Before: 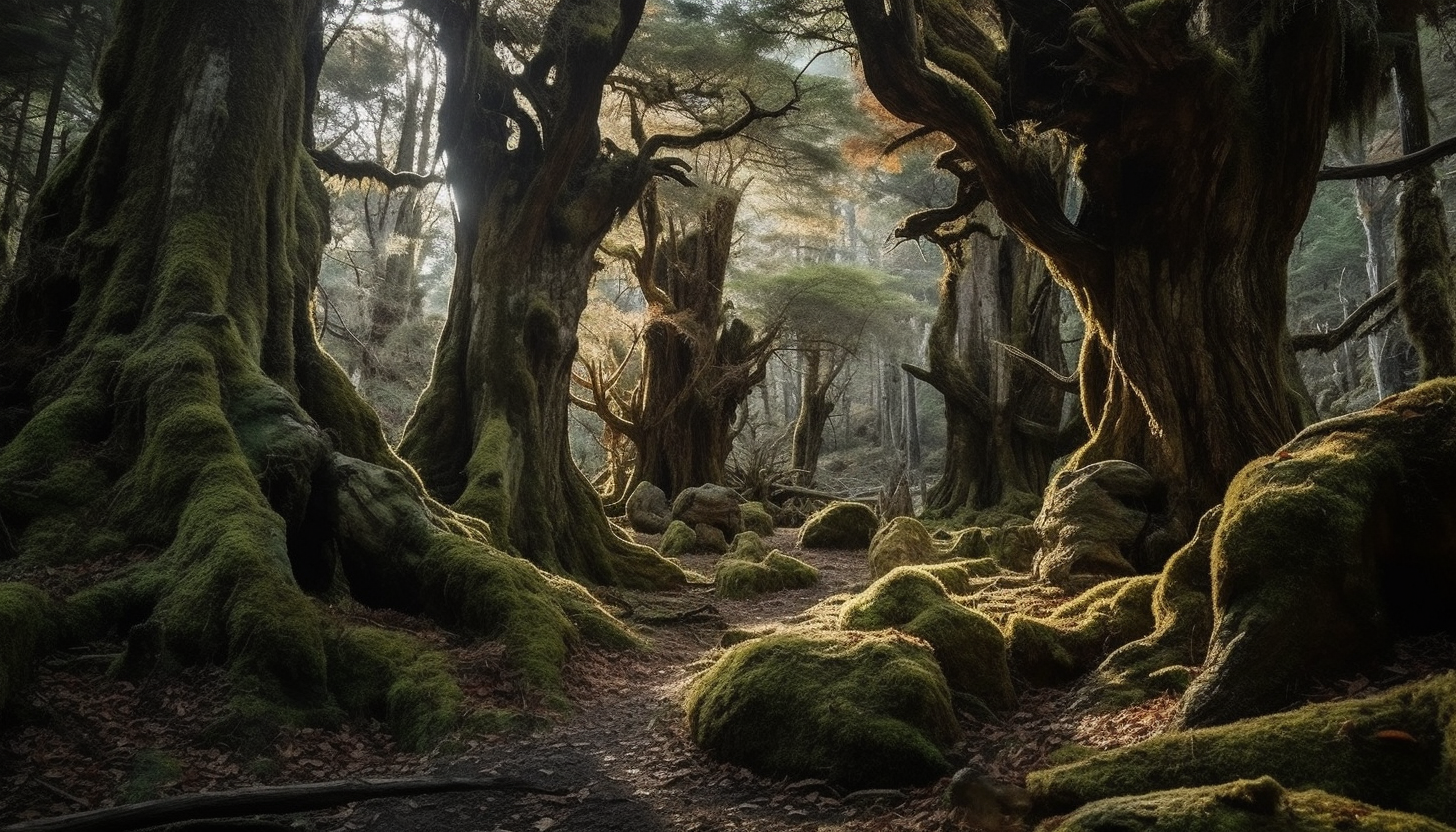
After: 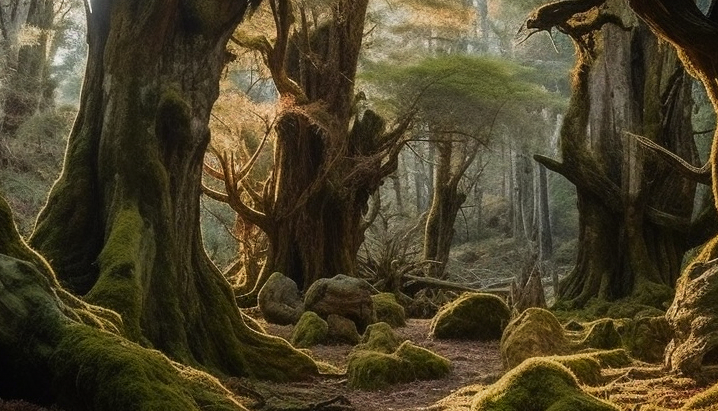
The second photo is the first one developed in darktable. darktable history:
crop: left 25.28%, top 25.194%, right 25.352%, bottom 25.326%
color zones: curves: ch0 [(0, 0.553) (0.123, 0.58) (0.23, 0.419) (0.468, 0.155) (0.605, 0.132) (0.723, 0.063) (0.833, 0.172) (0.921, 0.468)]; ch1 [(0.025, 0.645) (0.229, 0.584) (0.326, 0.551) (0.537, 0.446) (0.599, 0.911) (0.708, 1) (0.805, 0.944)]; ch2 [(0.086, 0.468) (0.254, 0.464) (0.638, 0.564) (0.702, 0.592) (0.768, 0.564)]
velvia: on, module defaults
